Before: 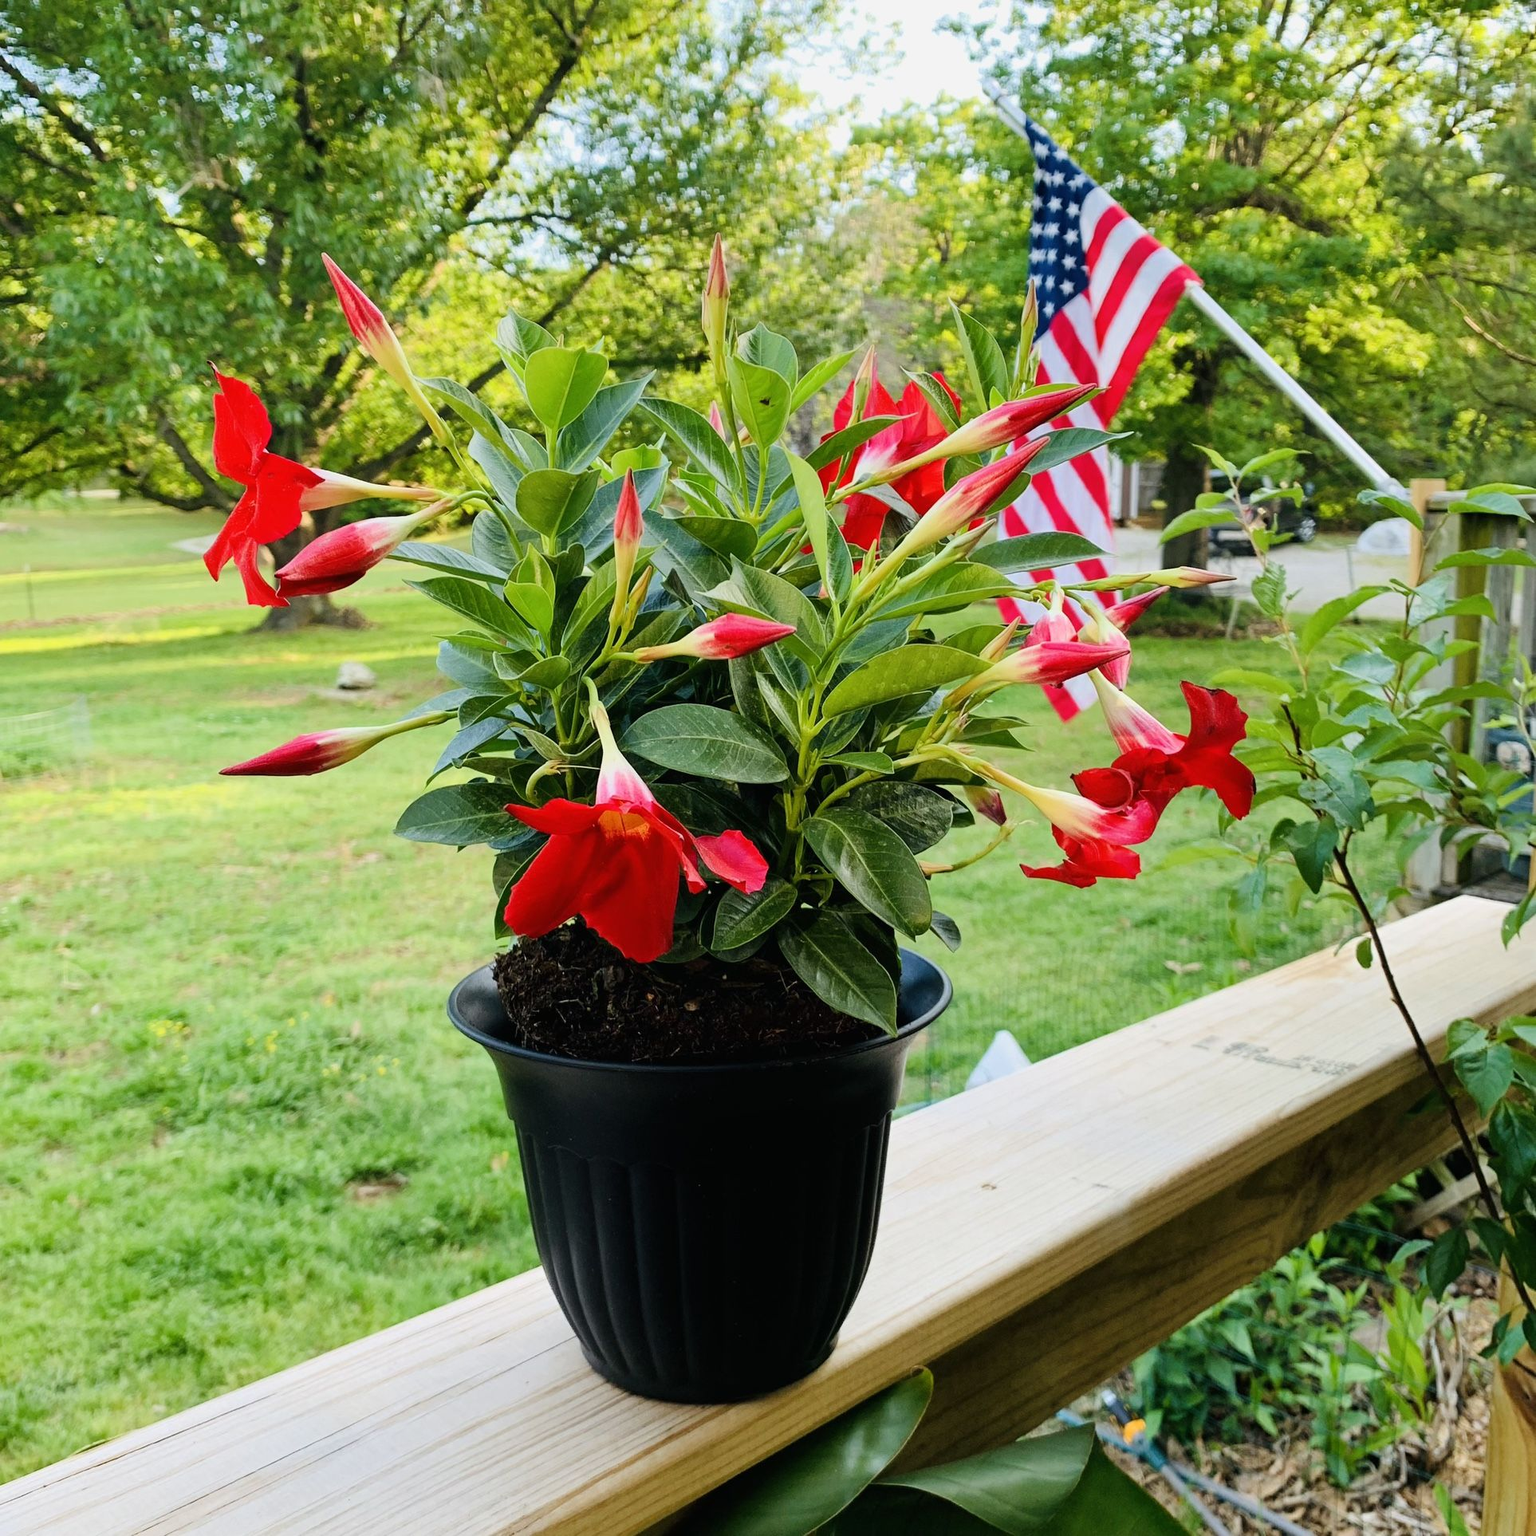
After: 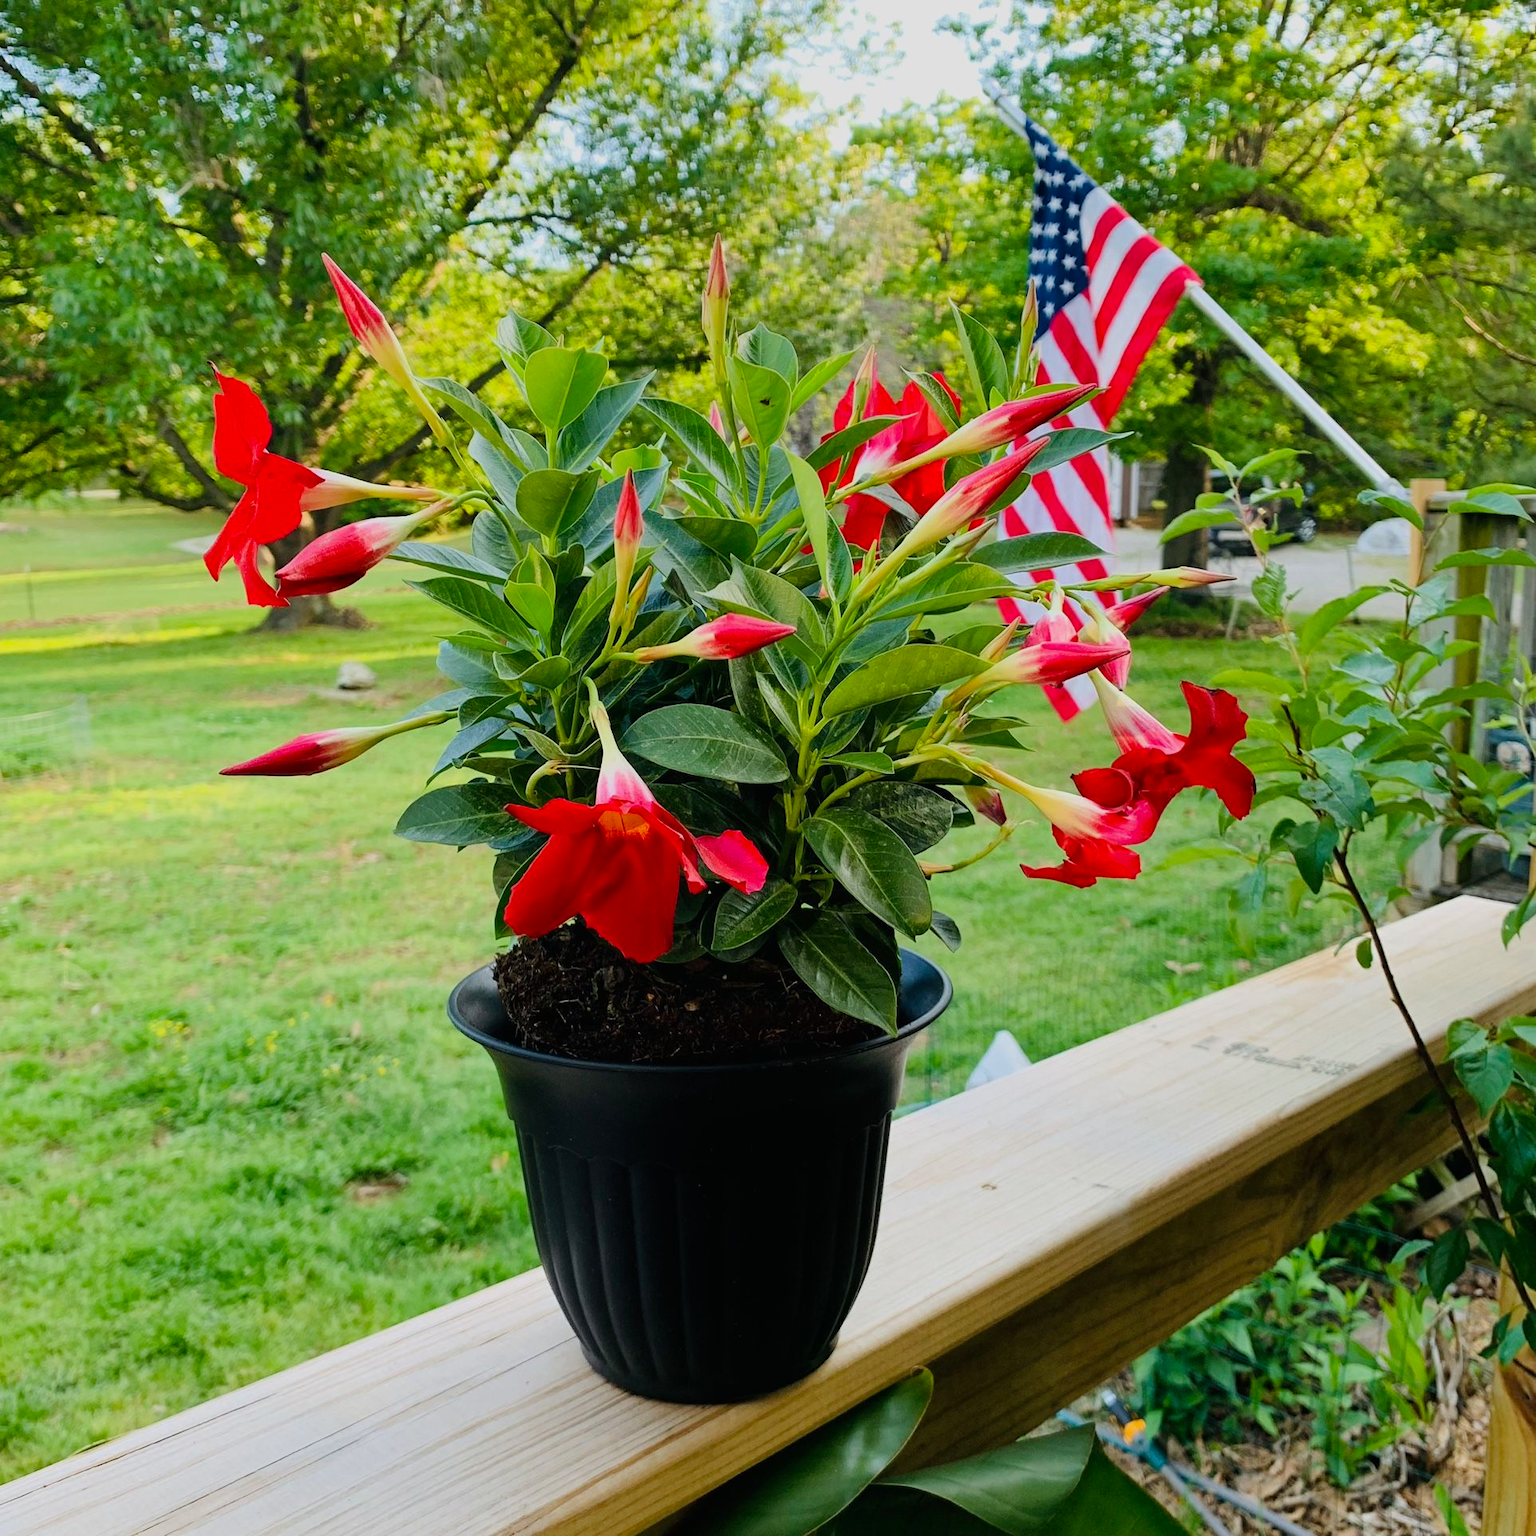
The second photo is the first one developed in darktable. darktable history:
exposure: exposure -0.266 EV, compensate exposure bias true, compensate highlight preservation false
